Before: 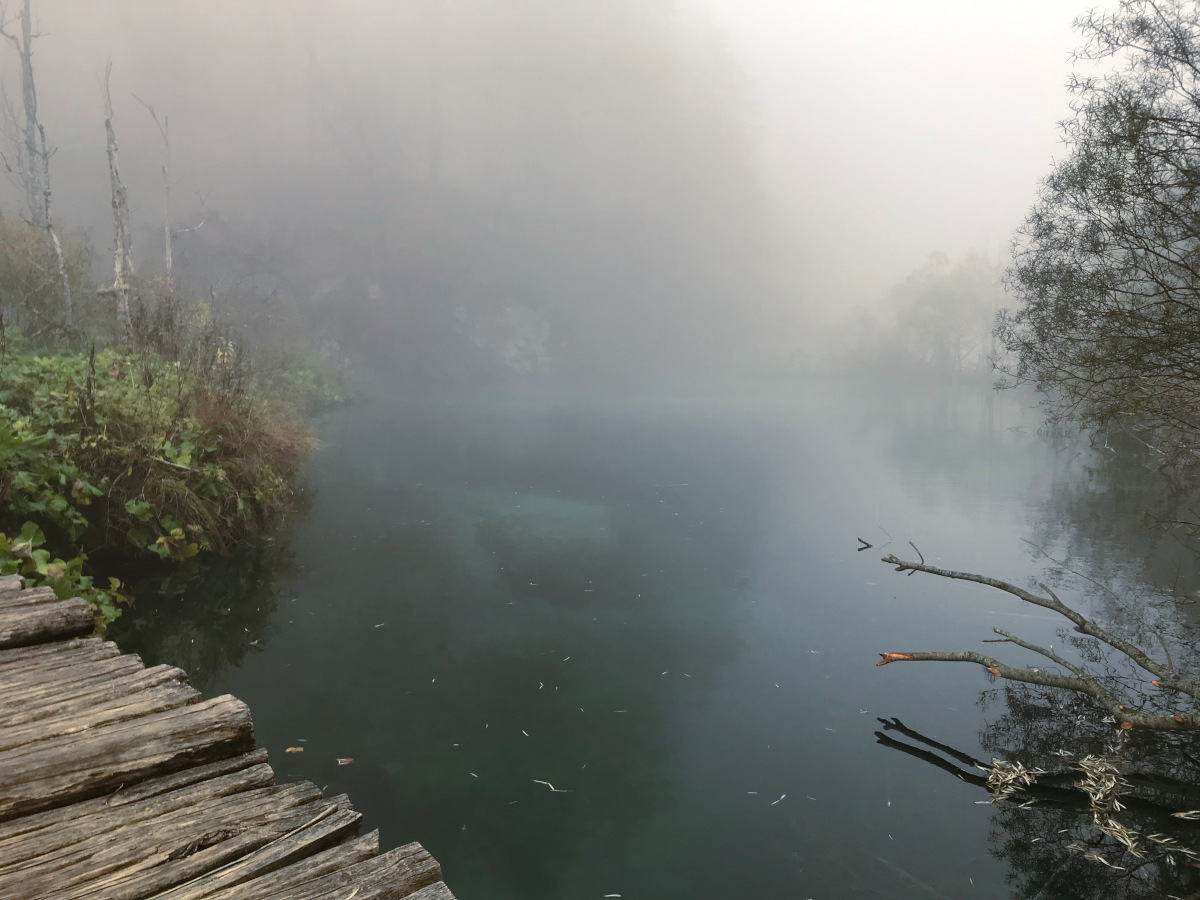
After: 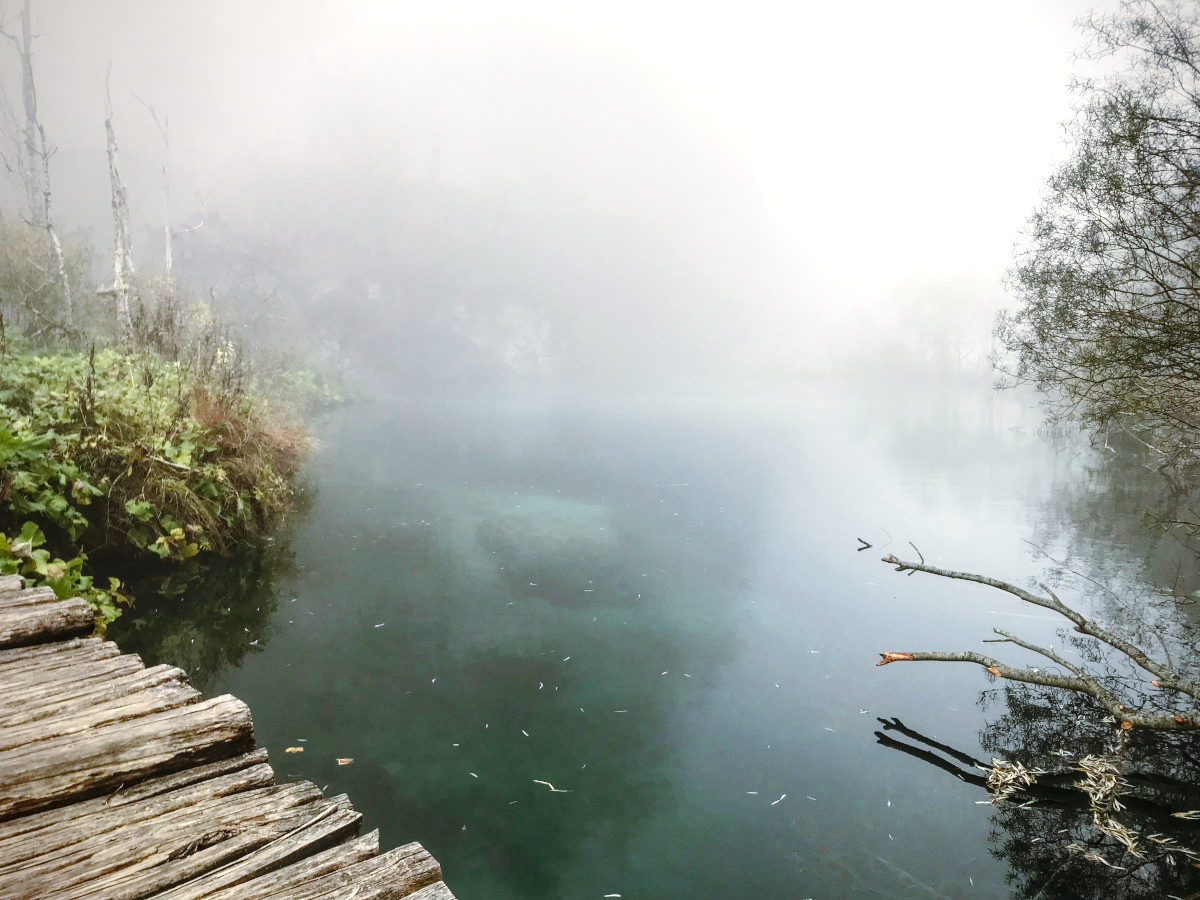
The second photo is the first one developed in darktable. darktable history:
base curve: curves: ch0 [(0, 0) (0.036, 0.025) (0.121, 0.166) (0.206, 0.329) (0.605, 0.79) (1, 1)], preserve colors none
exposure: black level correction 0, exposure 0.699 EV, compensate exposure bias true, compensate highlight preservation false
local contrast: on, module defaults
vignetting: fall-off radius 61.06%, brightness -0.565, saturation -0.003, unbound false
